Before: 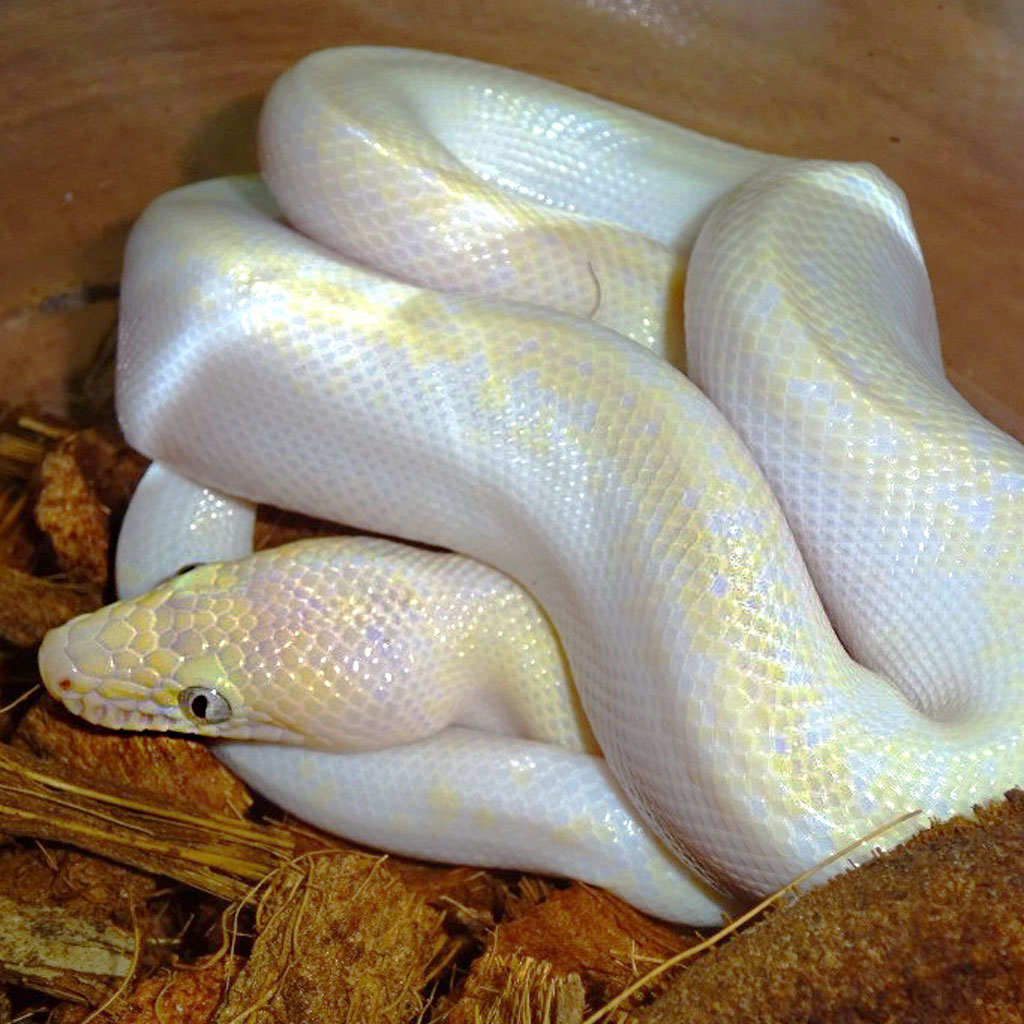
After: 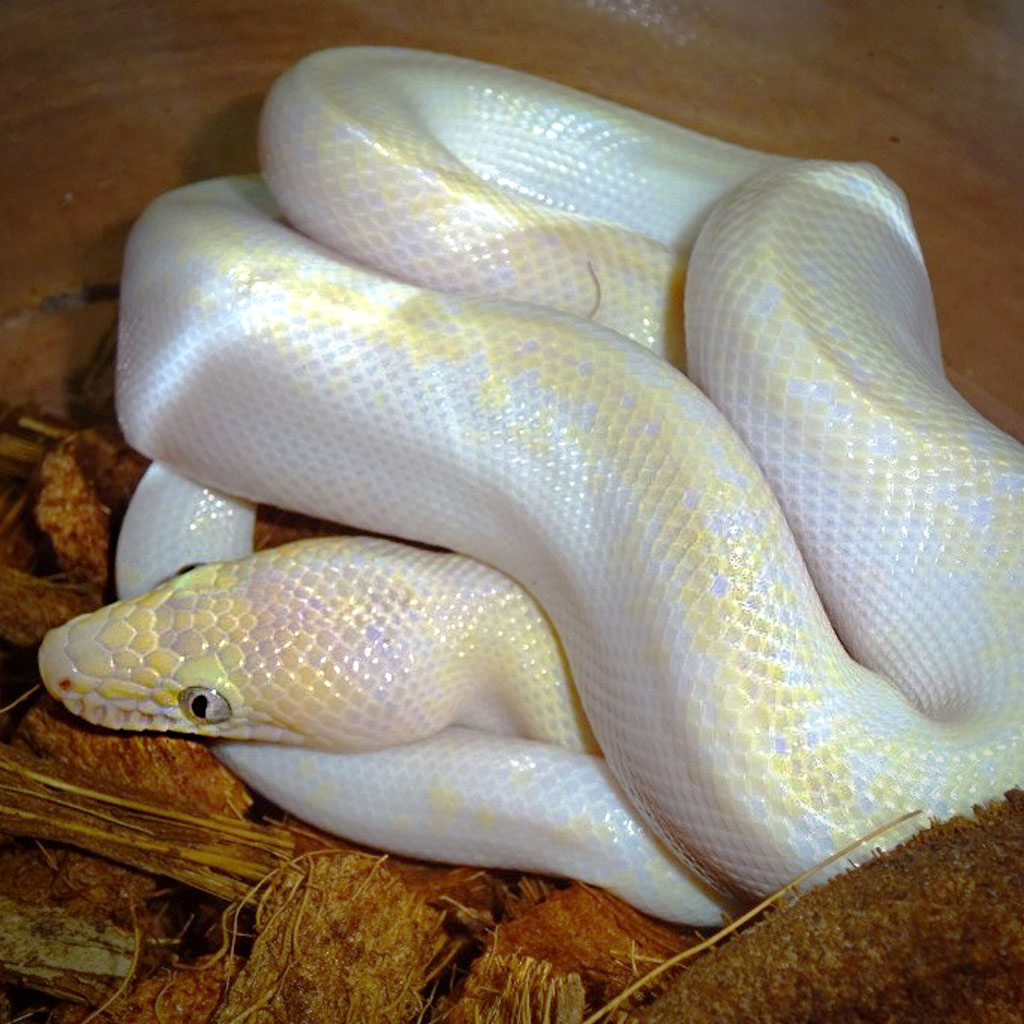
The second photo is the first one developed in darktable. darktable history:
vignetting: fall-off start 74%, saturation -0.002
